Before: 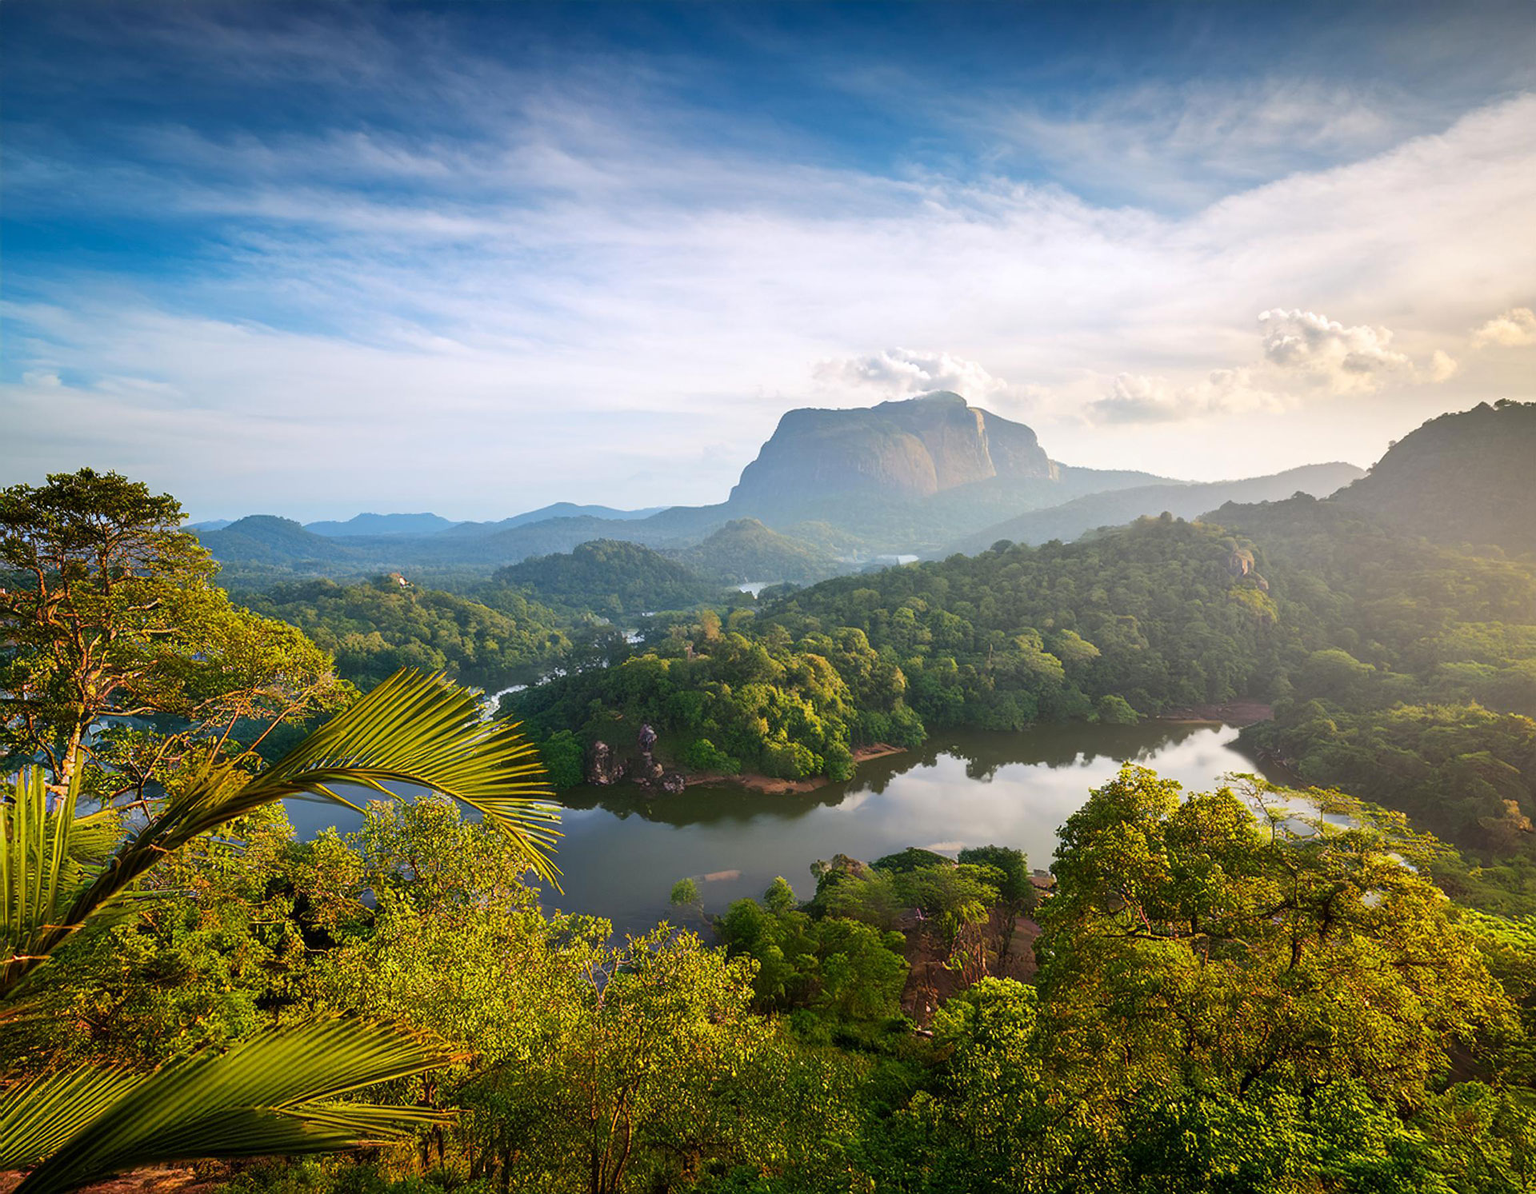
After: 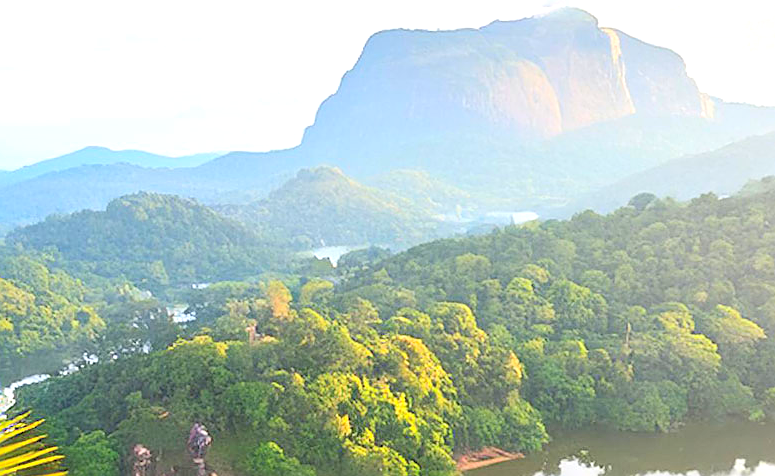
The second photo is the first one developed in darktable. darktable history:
sharpen: on, module defaults
exposure: black level correction 0, exposure 0.699 EV, compensate highlight preservation false
levels: white 90.7%, levels [0, 0.478, 1]
crop: left 31.798%, top 32.348%, right 27.799%, bottom 35.766%
contrast brightness saturation: contrast 0.101, brightness 0.31, saturation 0.148
